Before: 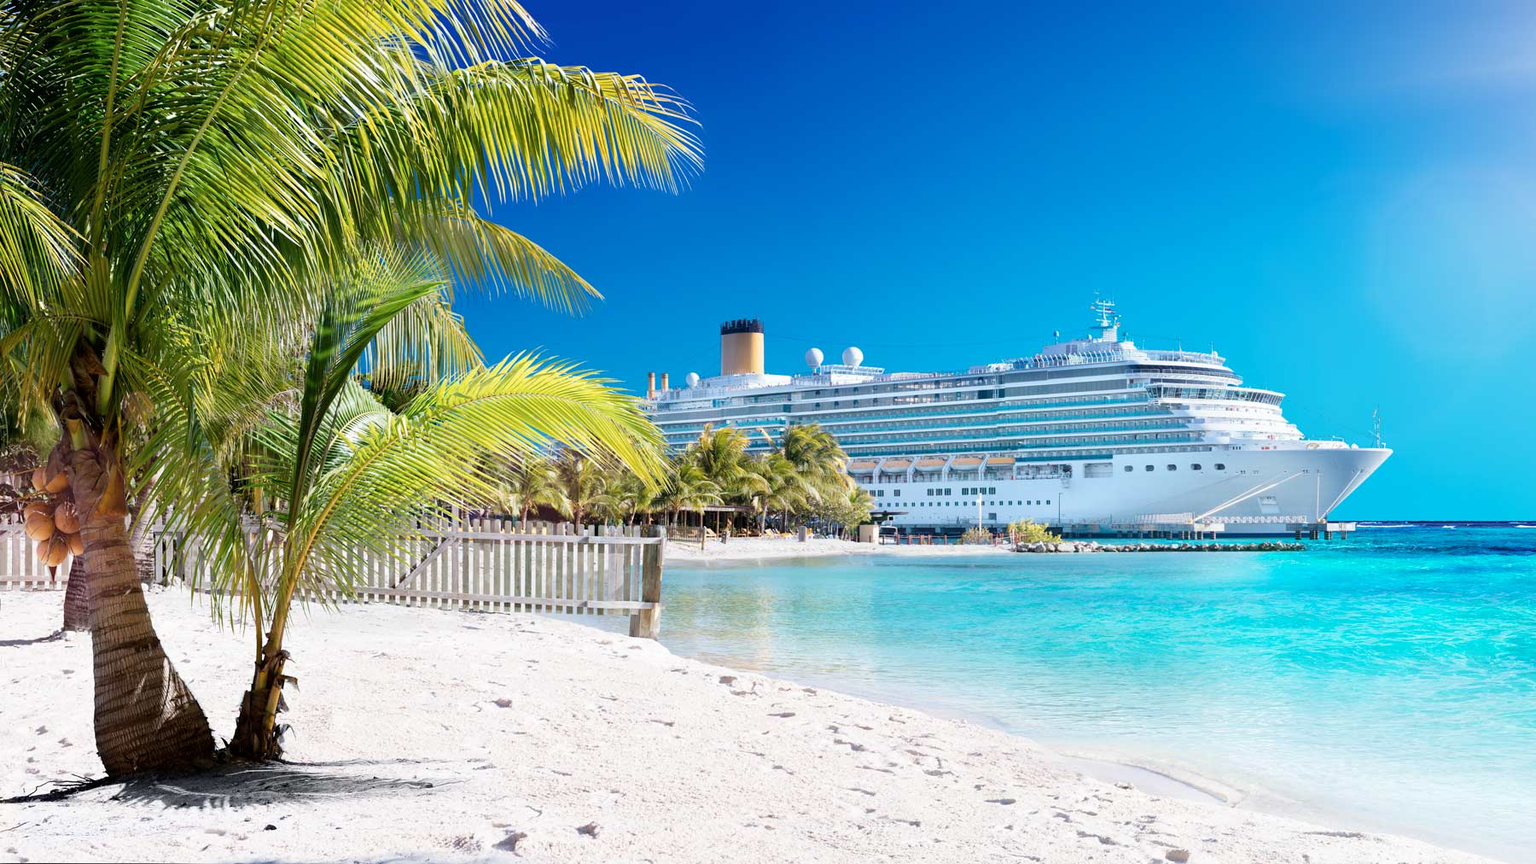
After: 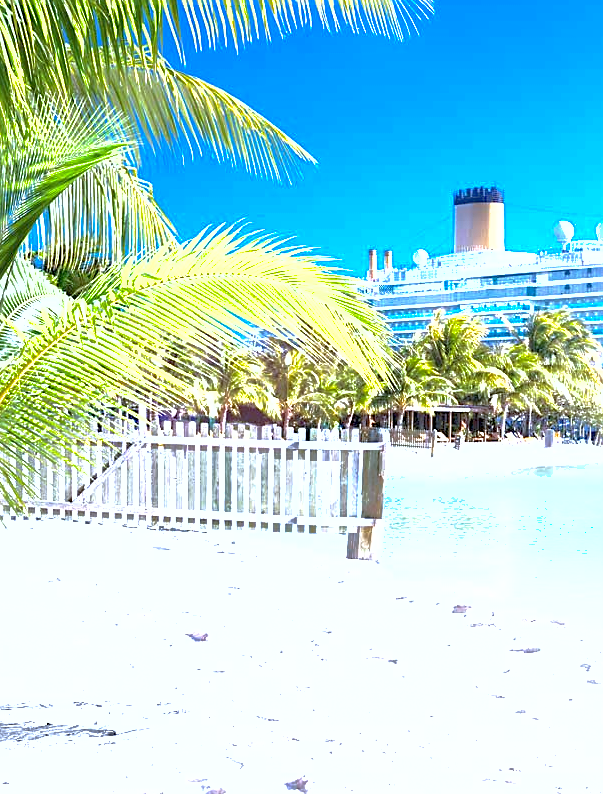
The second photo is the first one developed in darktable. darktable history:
exposure: black level correction 0, exposure 1.4 EV, compensate highlight preservation false
crop and rotate: left 21.77%, top 18.528%, right 44.676%, bottom 2.997%
white balance: red 0.926, green 1.003, blue 1.133
sharpen: on, module defaults
shadows and highlights: on, module defaults
